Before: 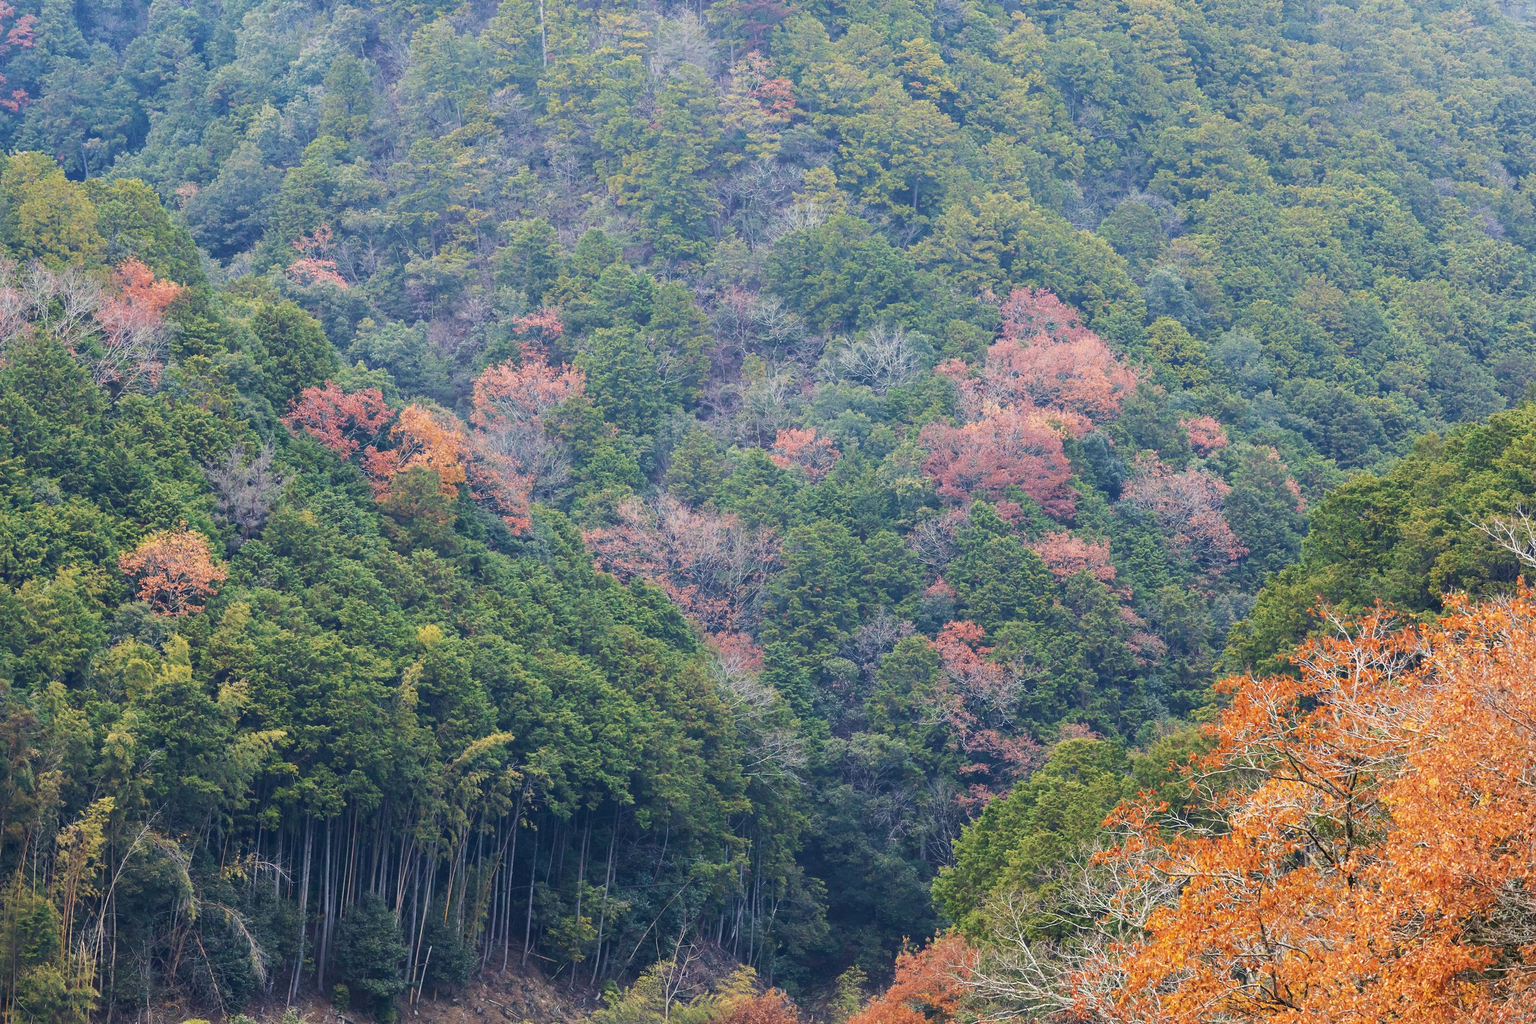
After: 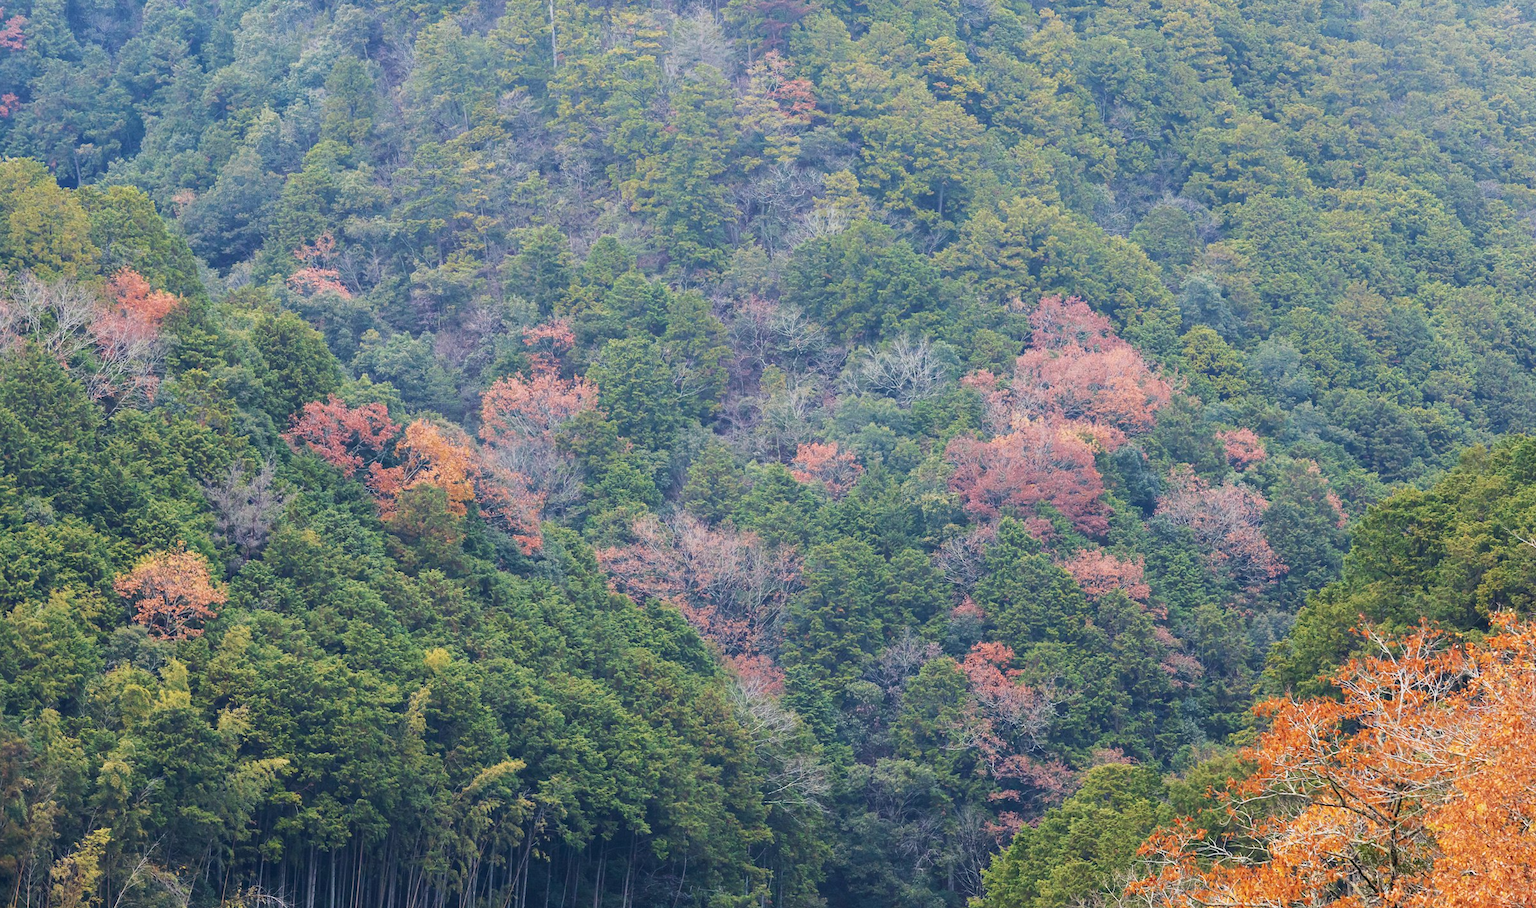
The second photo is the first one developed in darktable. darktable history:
crop and rotate: angle 0.211°, left 0.355%, right 2.849%, bottom 14.17%
